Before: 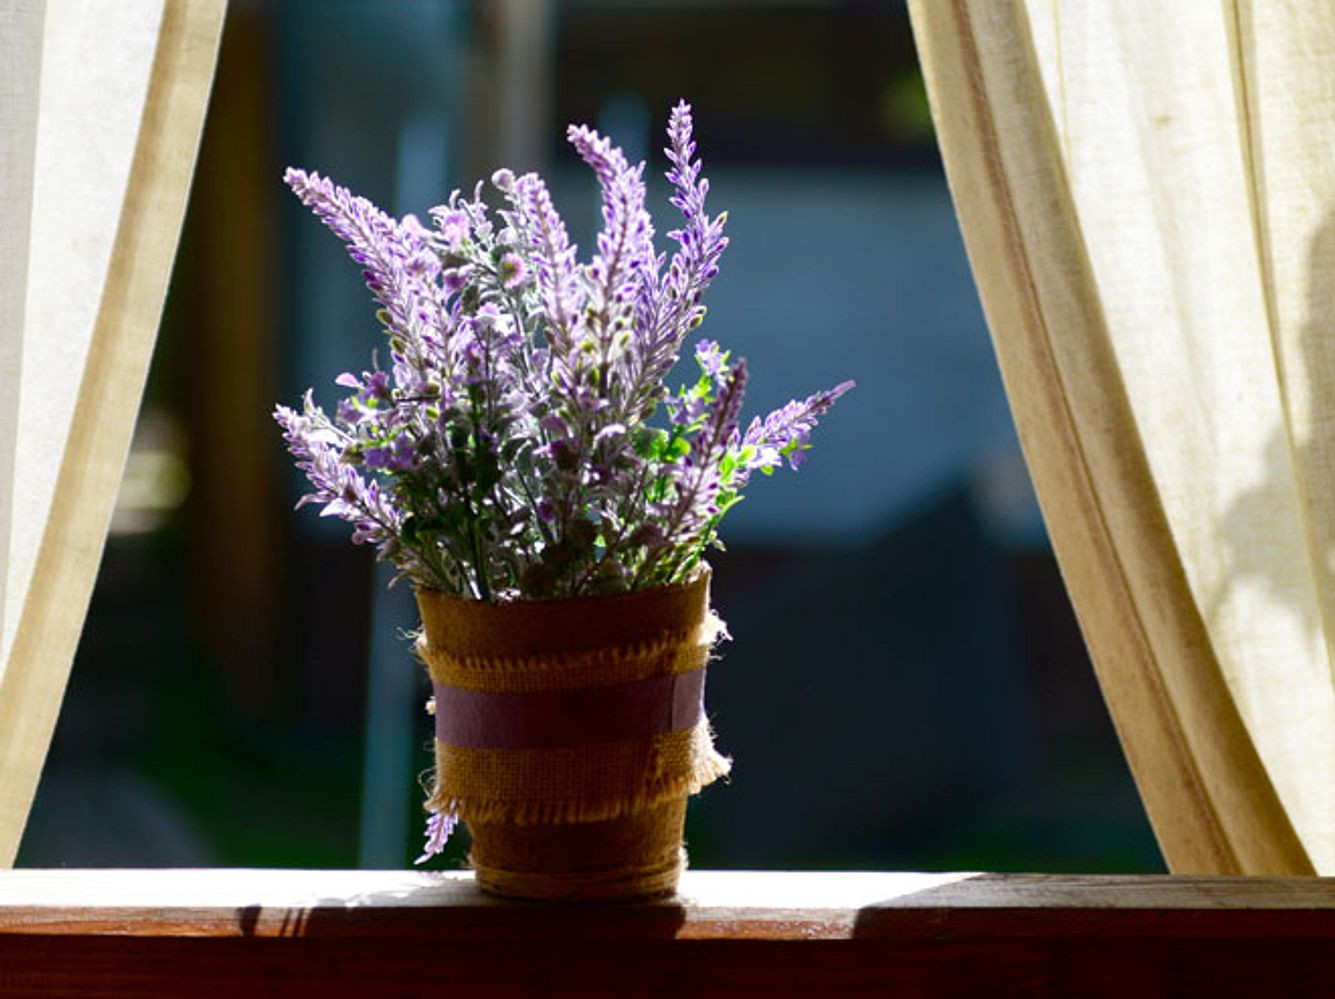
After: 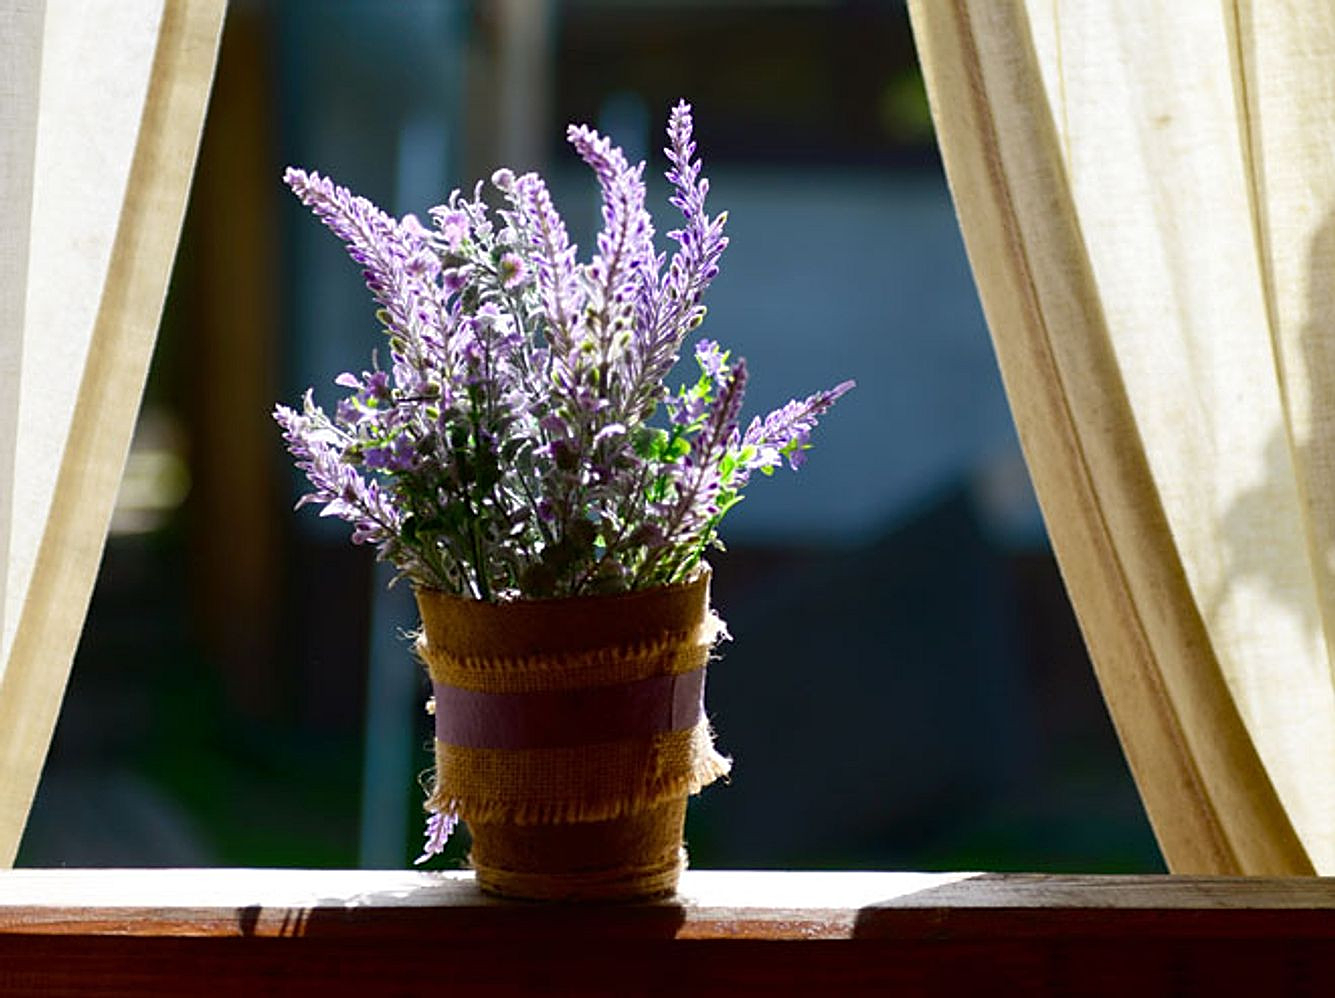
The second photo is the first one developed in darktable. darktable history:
sharpen: on, module defaults
crop: bottom 0.071%
